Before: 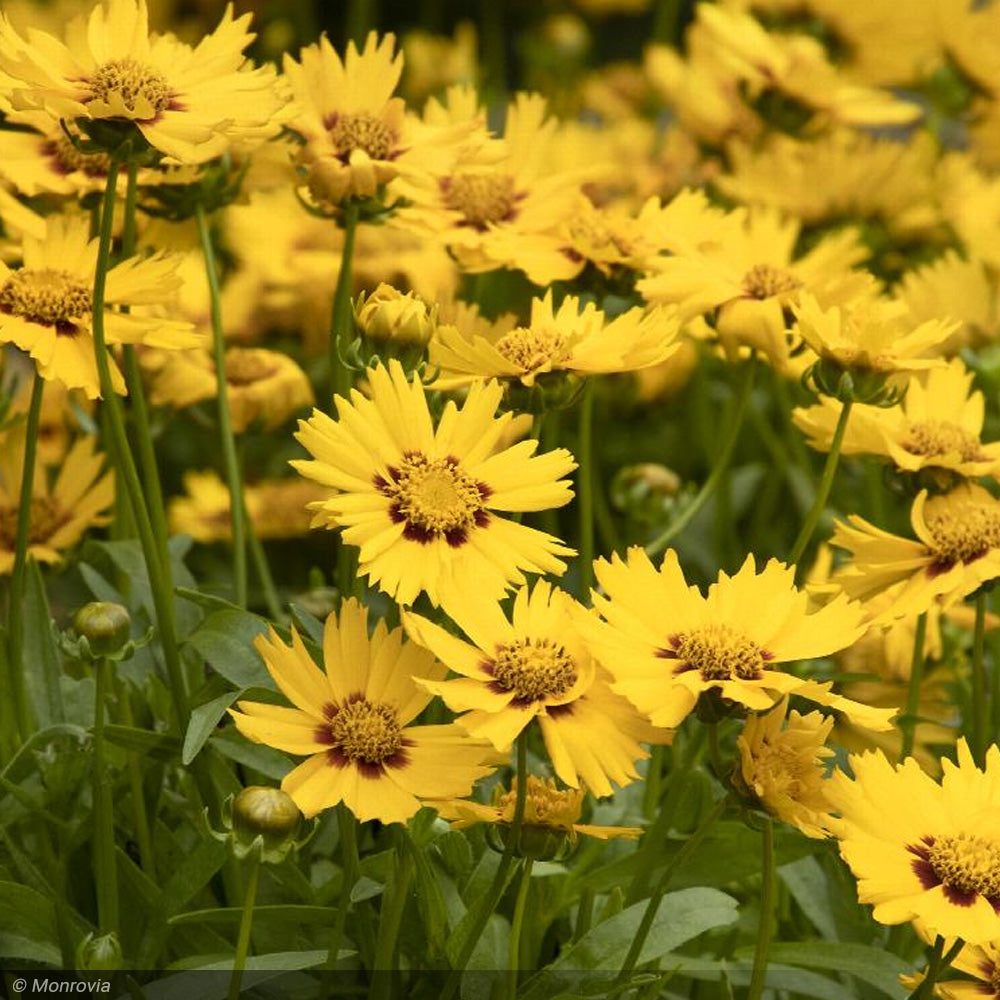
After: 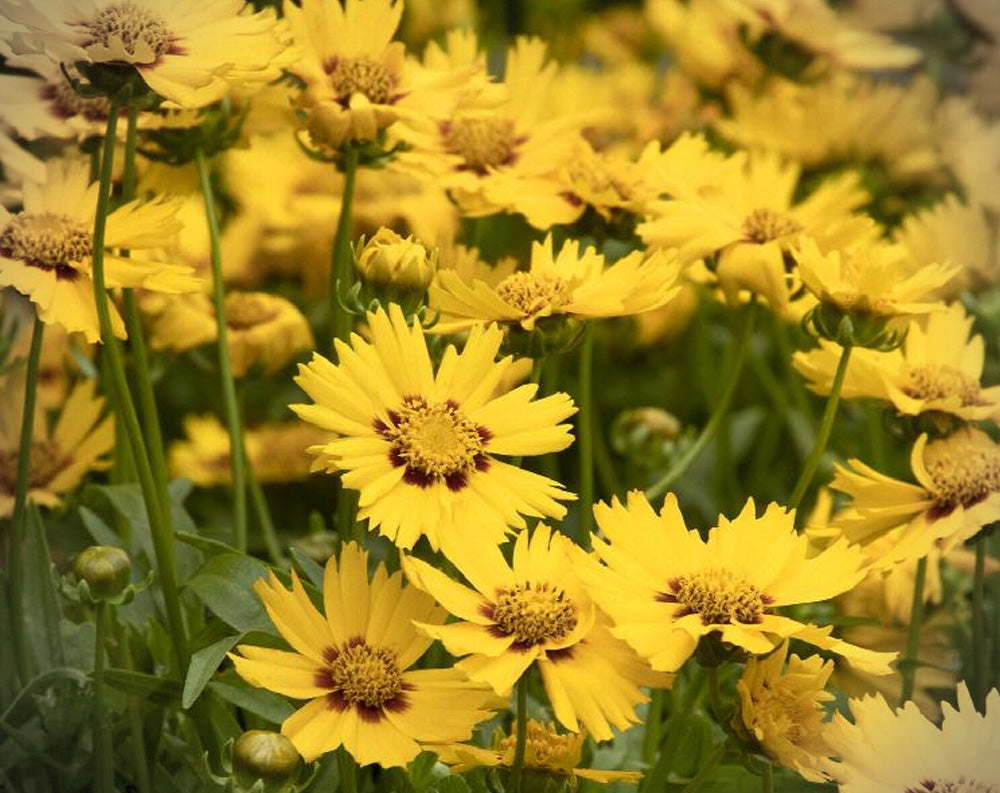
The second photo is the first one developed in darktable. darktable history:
vignetting: dithering 8-bit output, unbound false
crop and rotate: top 5.667%, bottom 14.937%
